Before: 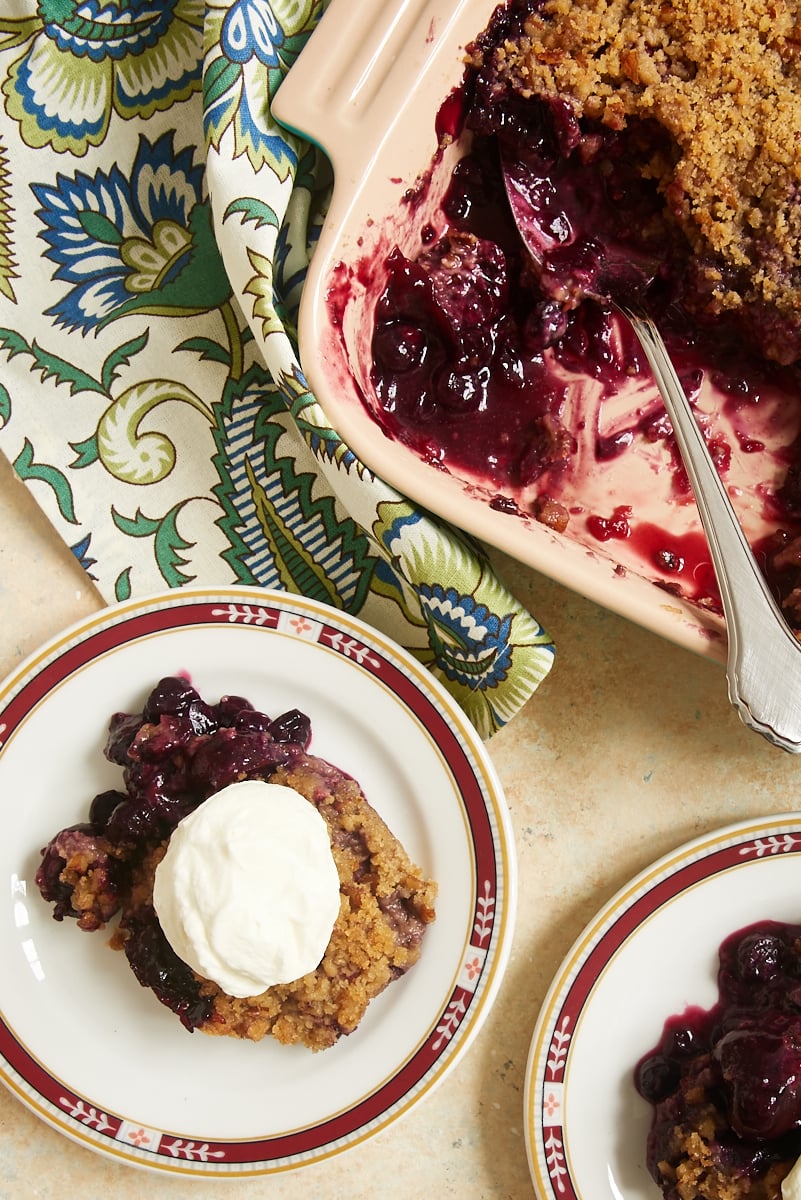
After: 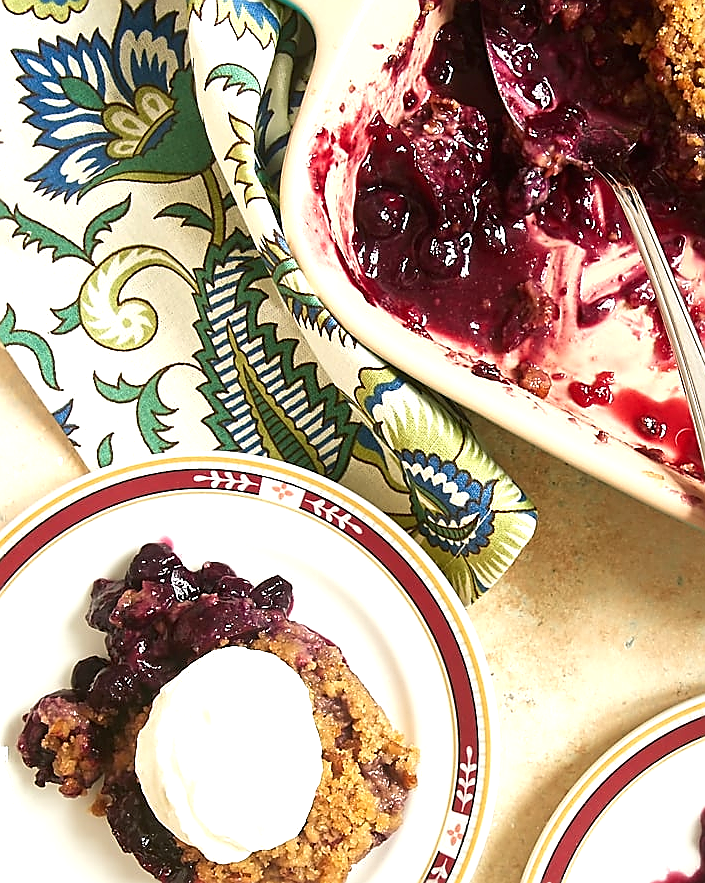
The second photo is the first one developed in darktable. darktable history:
crop and rotate: left 2.334%, top 11.227%, right 9.551%, bottom 15.131%
sharpen: radius 1.382, amount 1.232, threshold 0.629
exposure: black level correction 0, exposure 0.692 EV, compensate exposure bias true, compensate highlight preservation false
